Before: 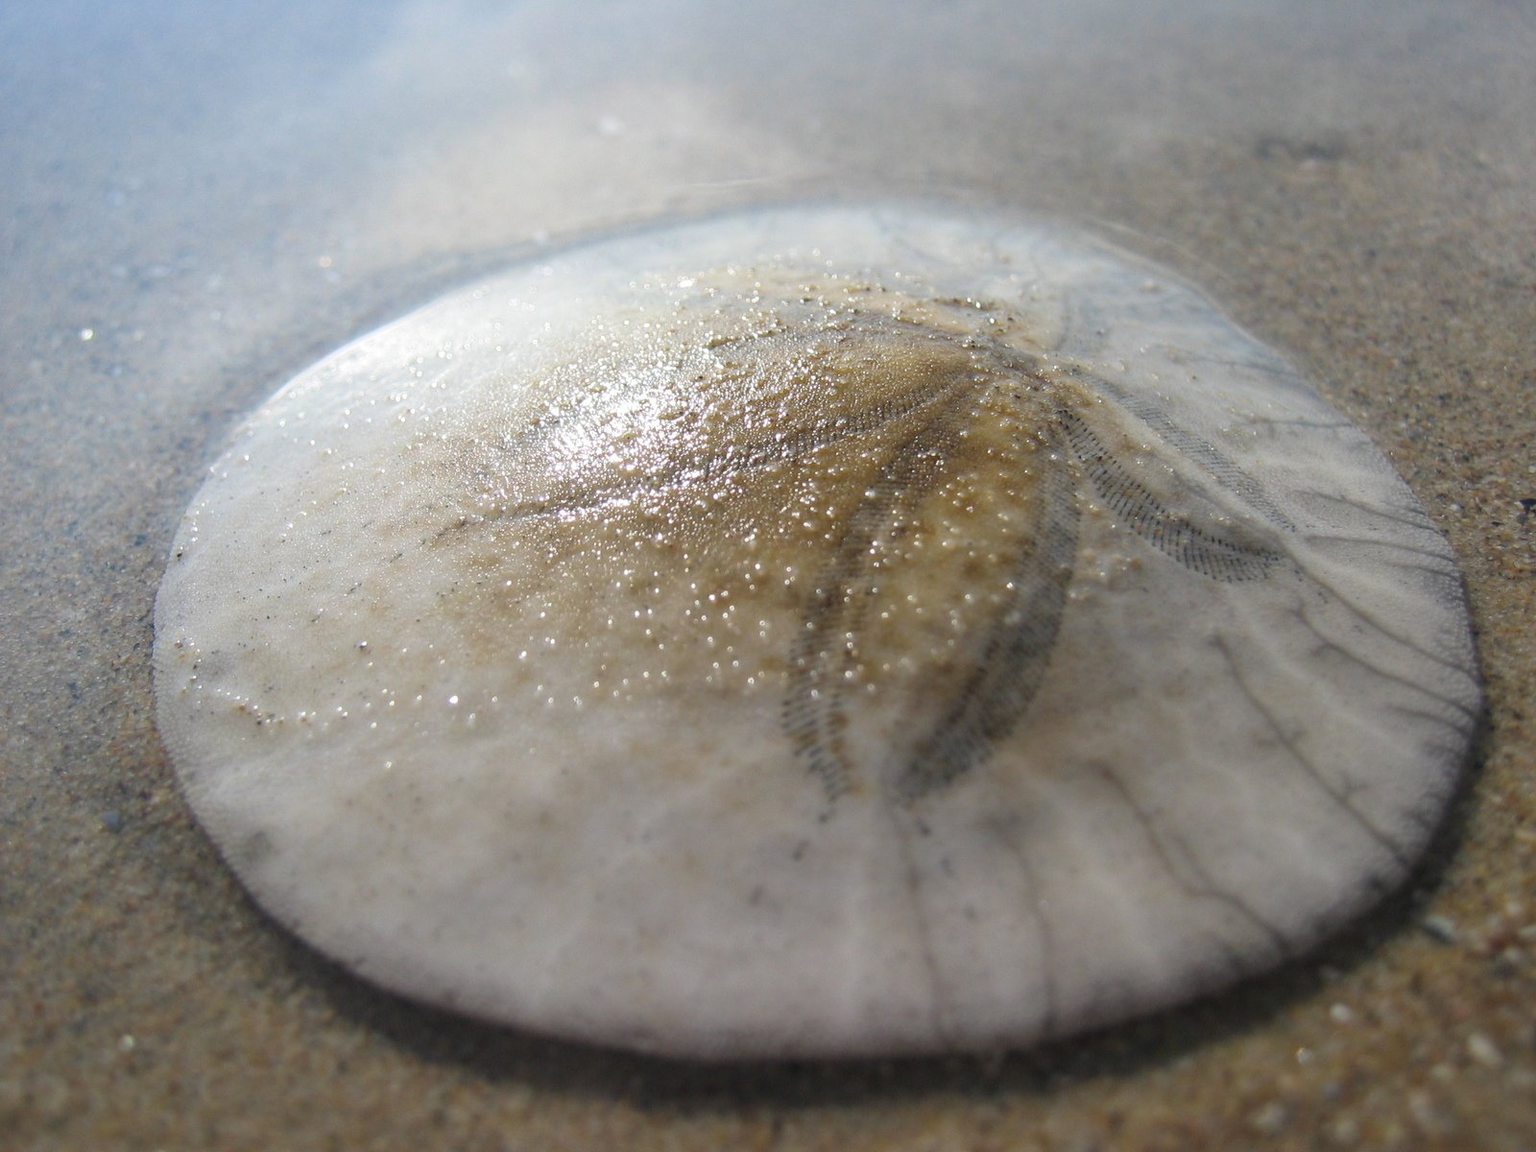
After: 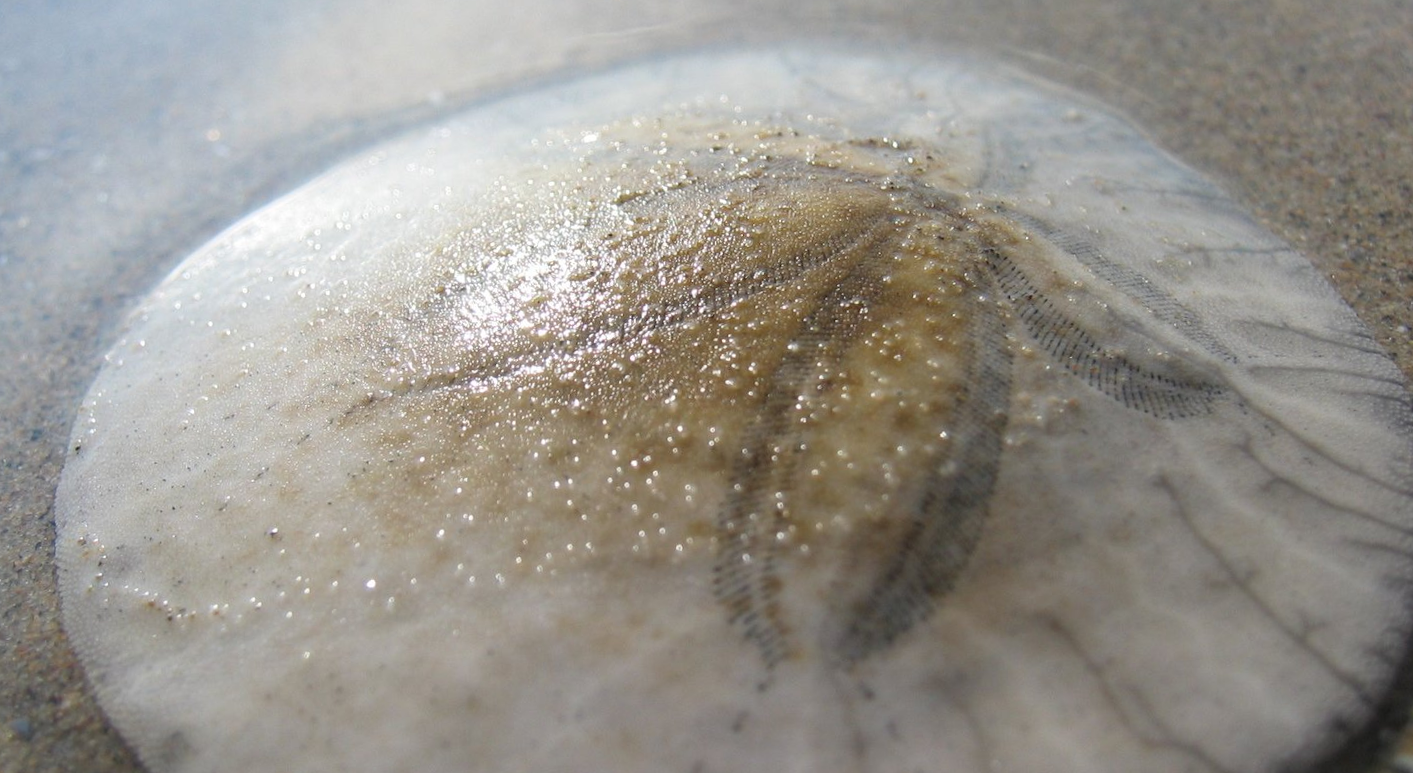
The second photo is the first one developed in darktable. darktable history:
crop: left 5.596%, top 10.314%, right 3.534%, bottom 19.395%
rotate and perspective: rotation -3°, crop left 0.031, crop right 0.968, crop top 0.07, crop bottom 0.93
